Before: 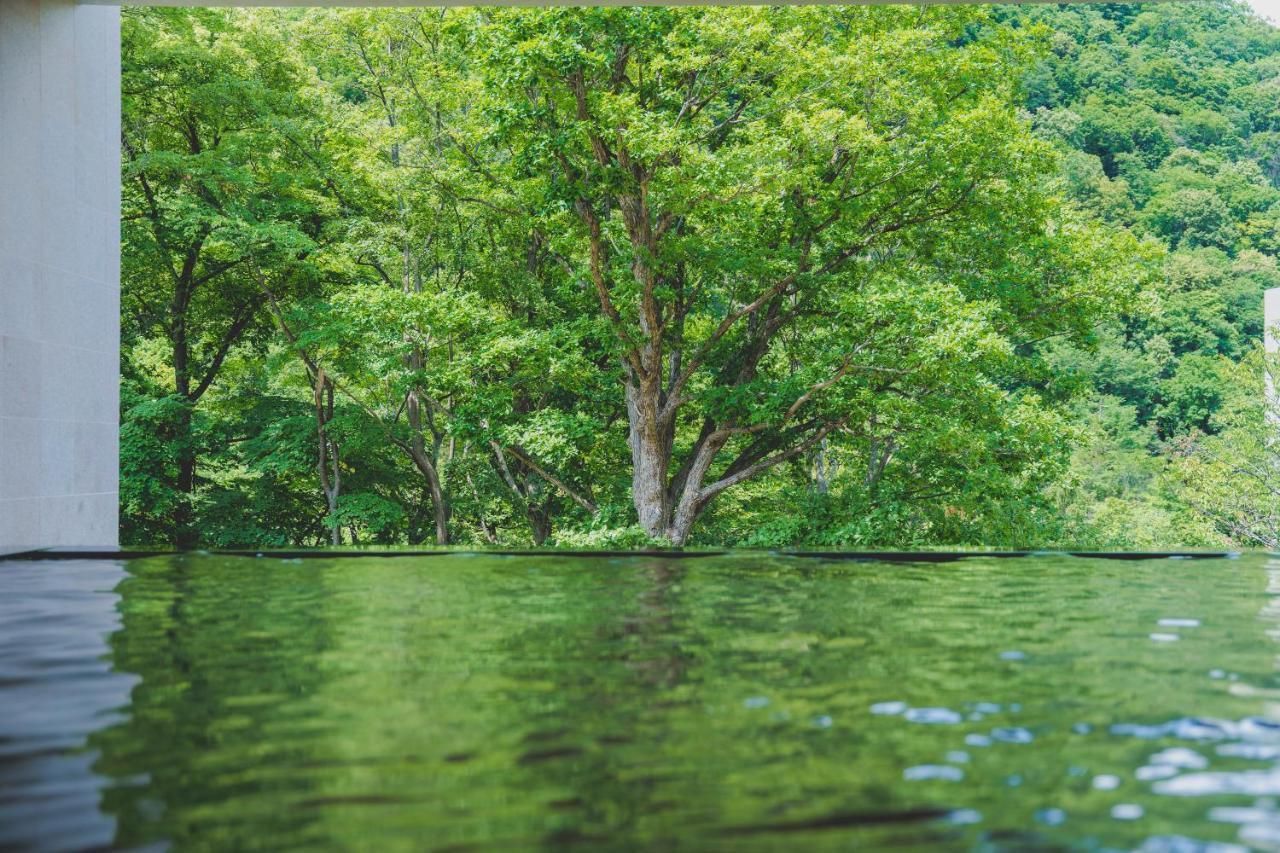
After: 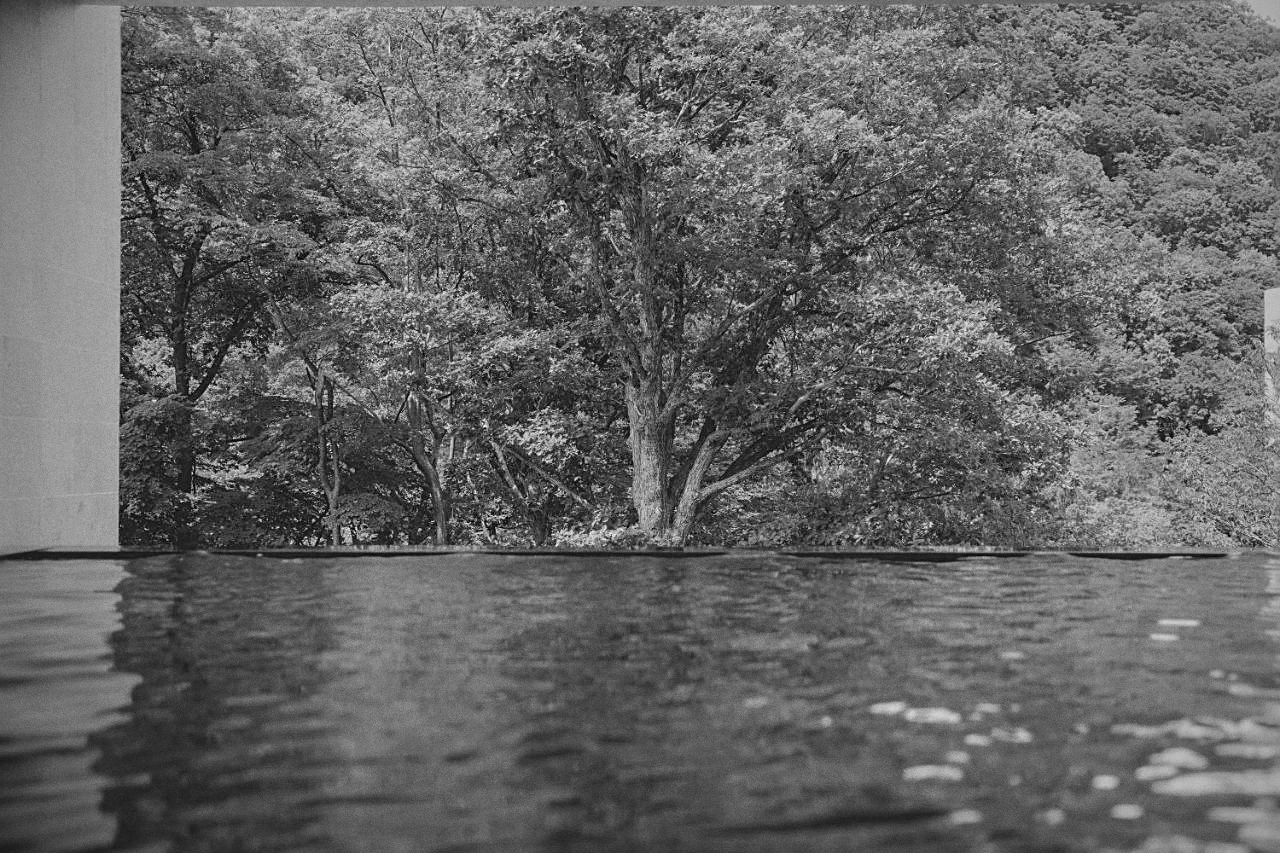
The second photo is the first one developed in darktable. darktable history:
color calibration "B&W: ILFORD DELTA 100": output gray [0.246, 0.254, 0.501, 0], gray › normalize channels true, illuminant same as pipeline (D50), adaptation XYZ, x 0.346, y 0.359, gamut compression 0
grain: on, module defaults
sharpen: on, module defaults
vignetting: fall-off start 71.74%
